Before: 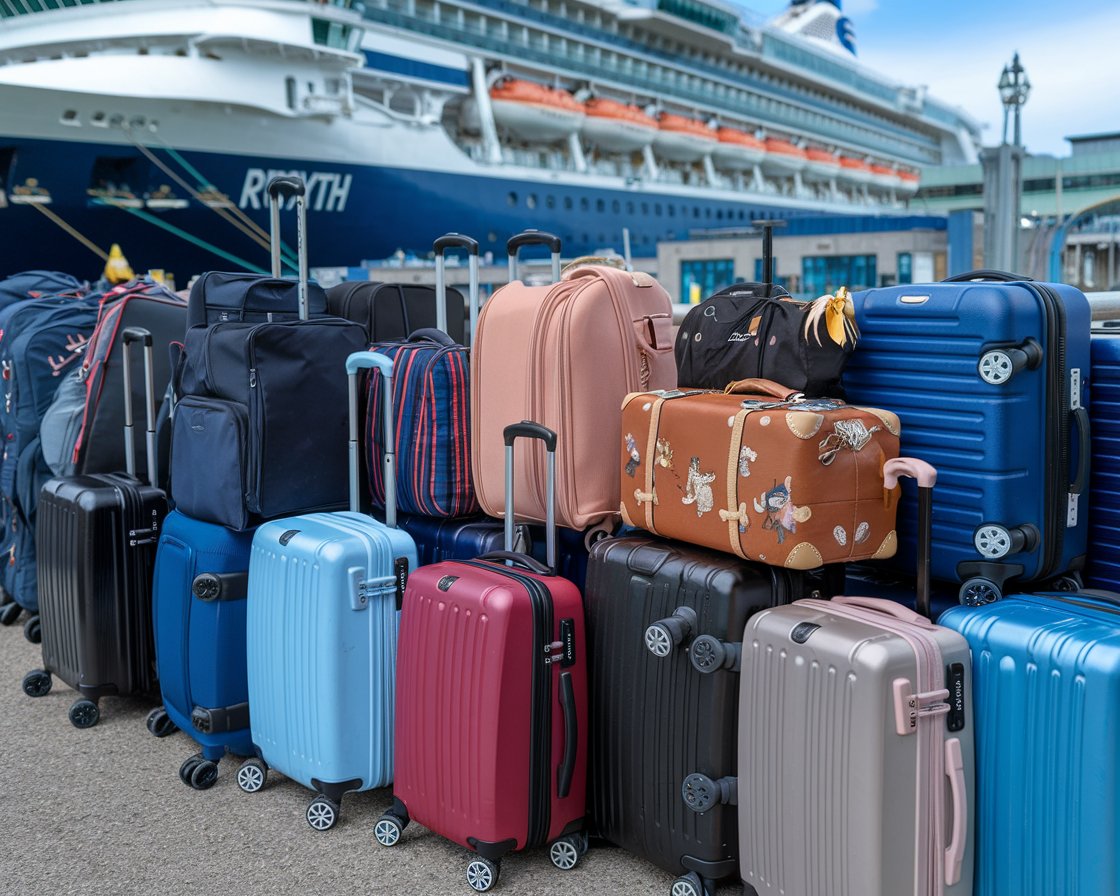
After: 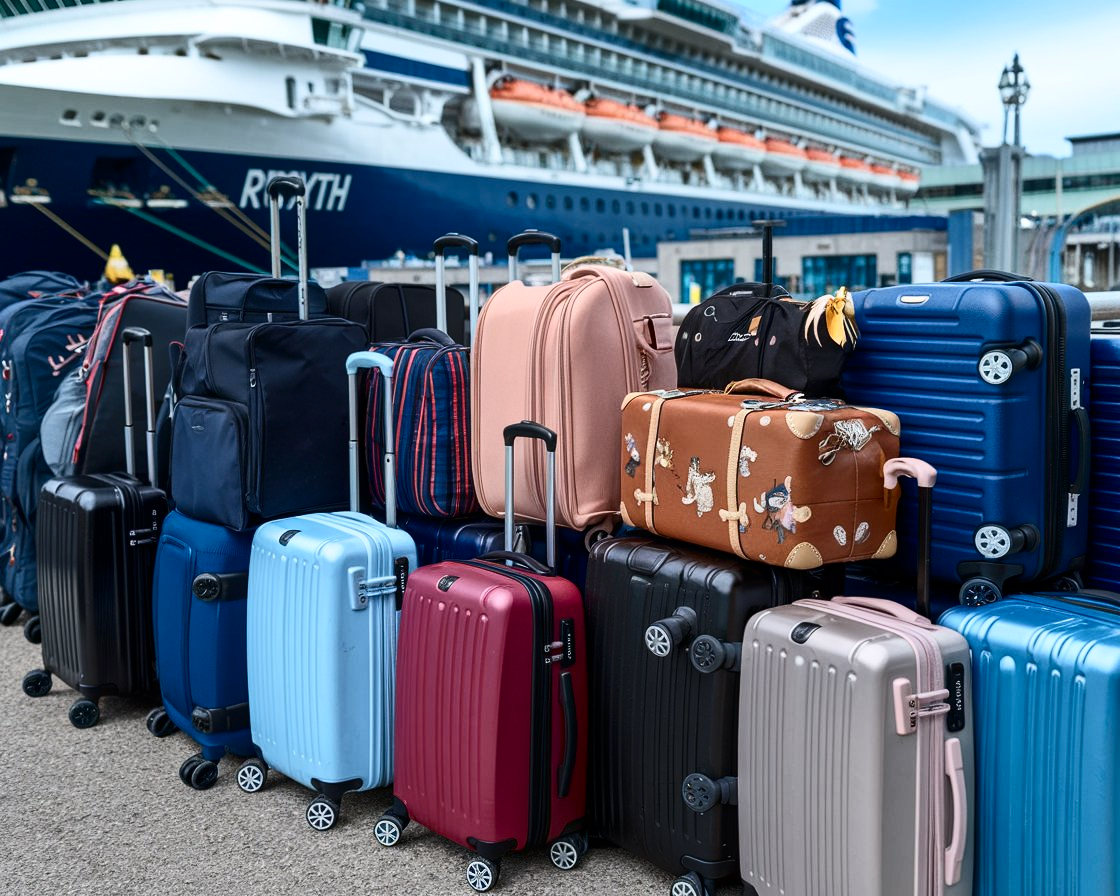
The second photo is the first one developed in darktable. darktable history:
contrast brightness saturation: contrast 0.297
